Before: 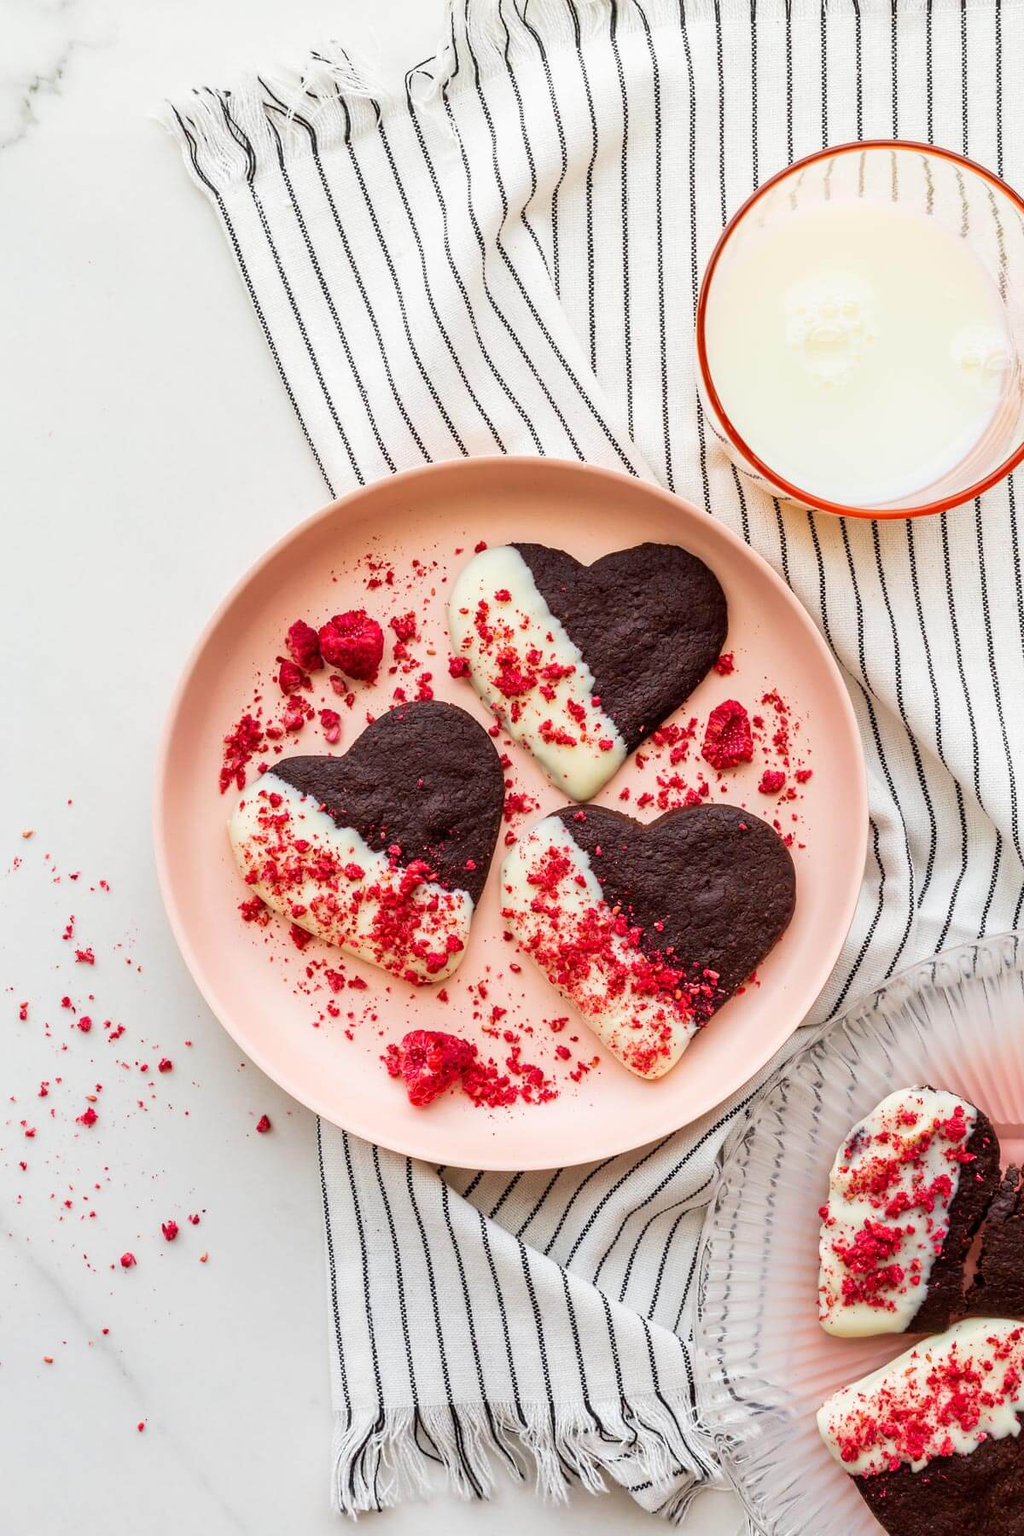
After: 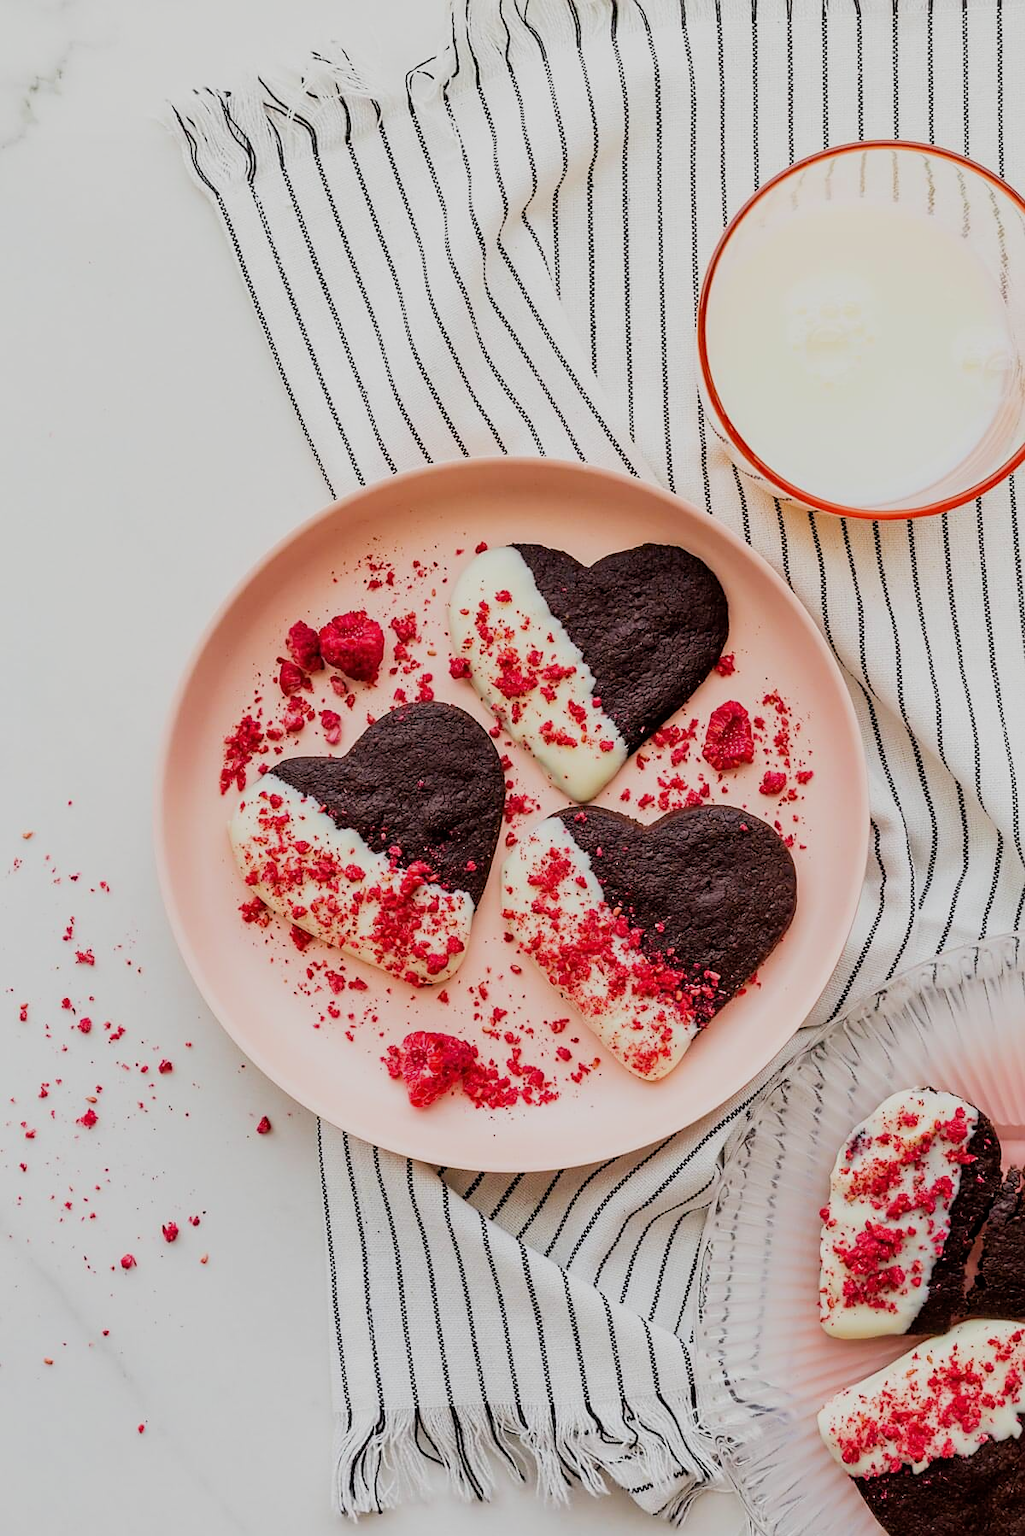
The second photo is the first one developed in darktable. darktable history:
crop: bottom 0.06%
sharpen: radius 1.899, amount 0.393, threshold 1.174
filmic rgb: black relative exposure -7.65 EV, white relative exposure 4.56 EV, hardness 3.61
